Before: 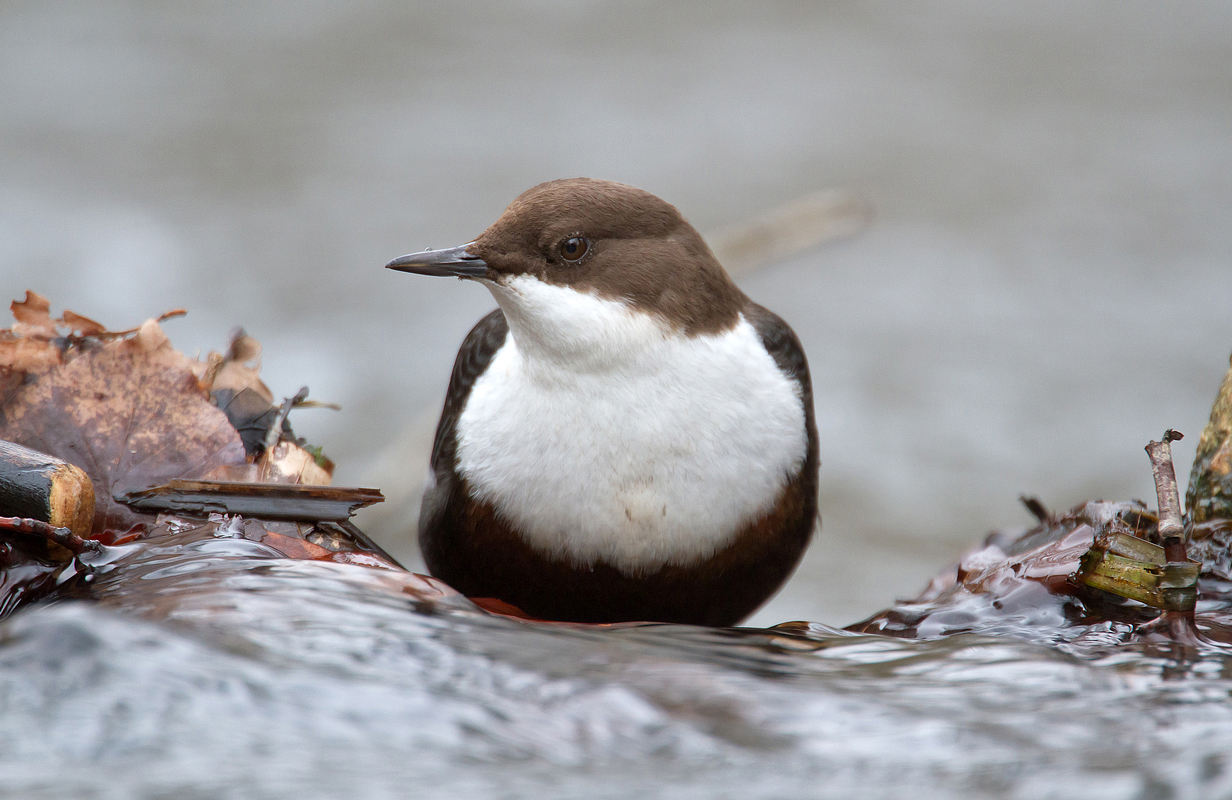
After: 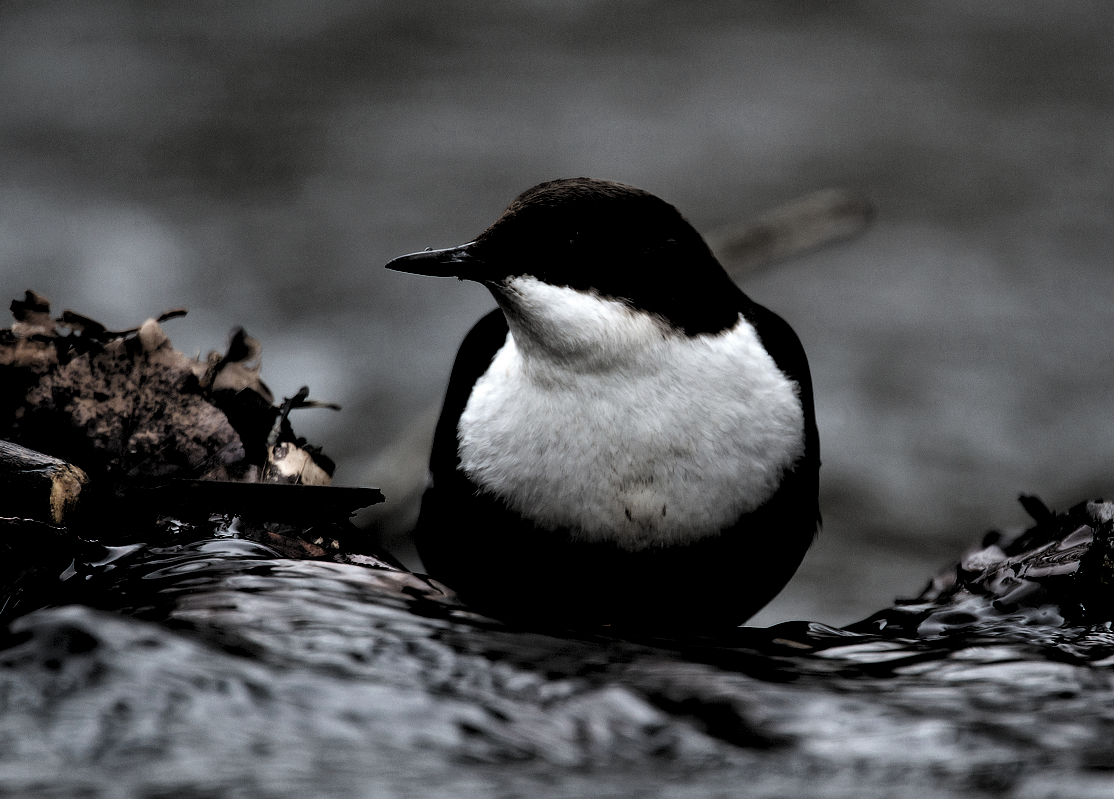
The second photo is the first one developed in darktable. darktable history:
levels: levels [0.514, 0.759, 1]
crop: right 9.509%, bottom 0.031%
